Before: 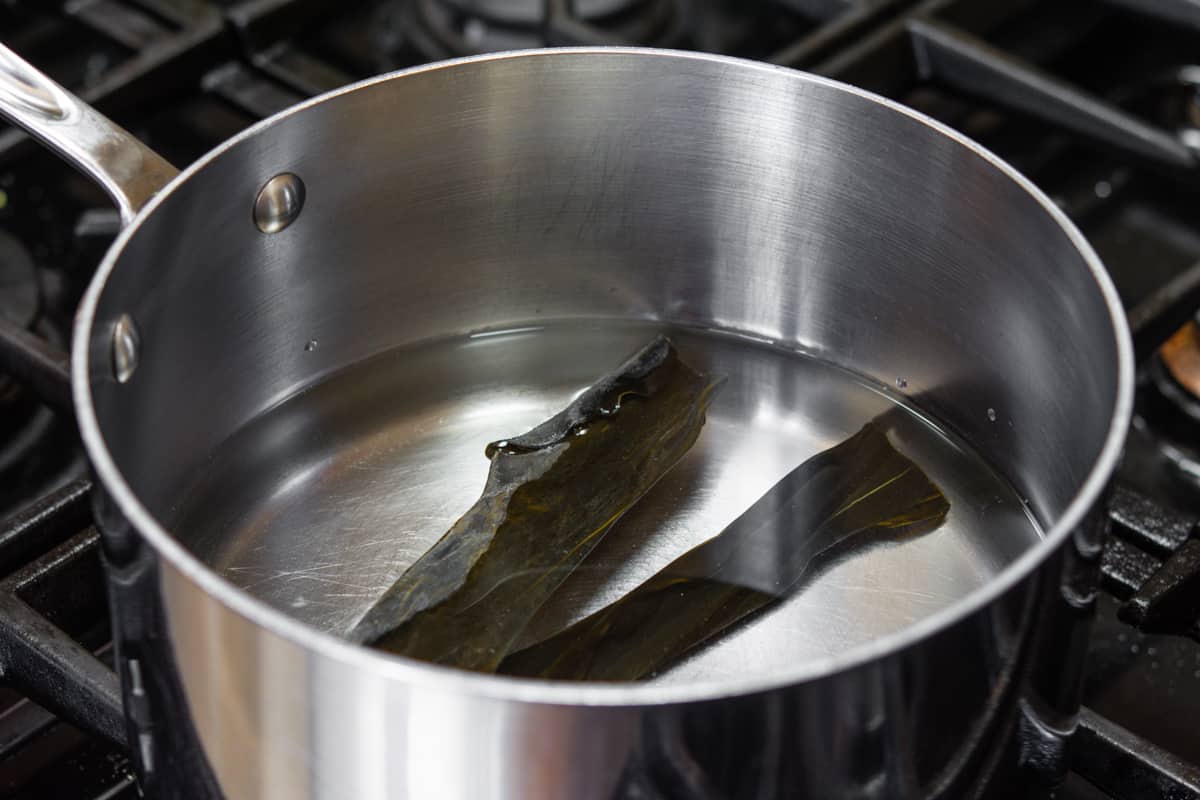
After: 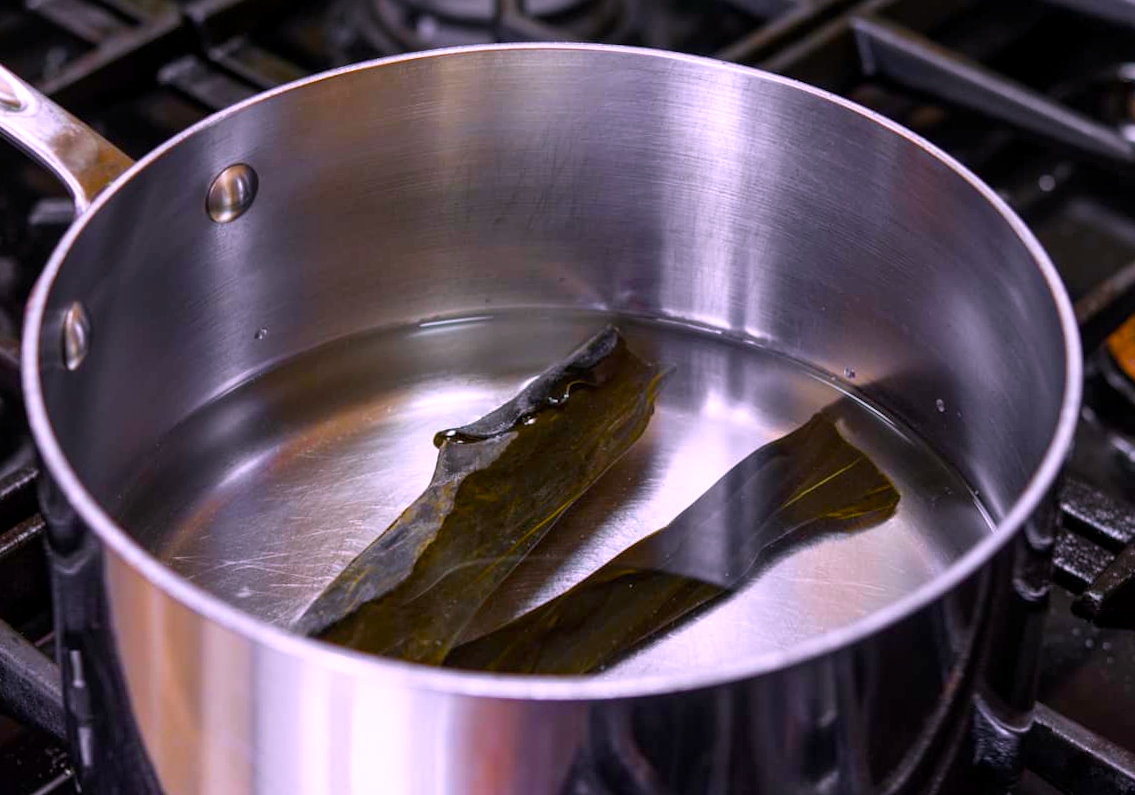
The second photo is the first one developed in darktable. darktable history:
crop and rotate: left 3.238%
white balance: red 1.066, blue 1.119
color balance rgb: linear chroma grading › global chroma 25%, perceptual saturation grading › global saturation 50%
rotate and perspective: rotation 0.226°, lens shift (vertical) -0.042, crop left 0.023, crop right 0.982, crop top 0.006, crop bottom 0.994
local contrast: highlights 100%, shadows 100%, detail 120%, midtone range 0.2
